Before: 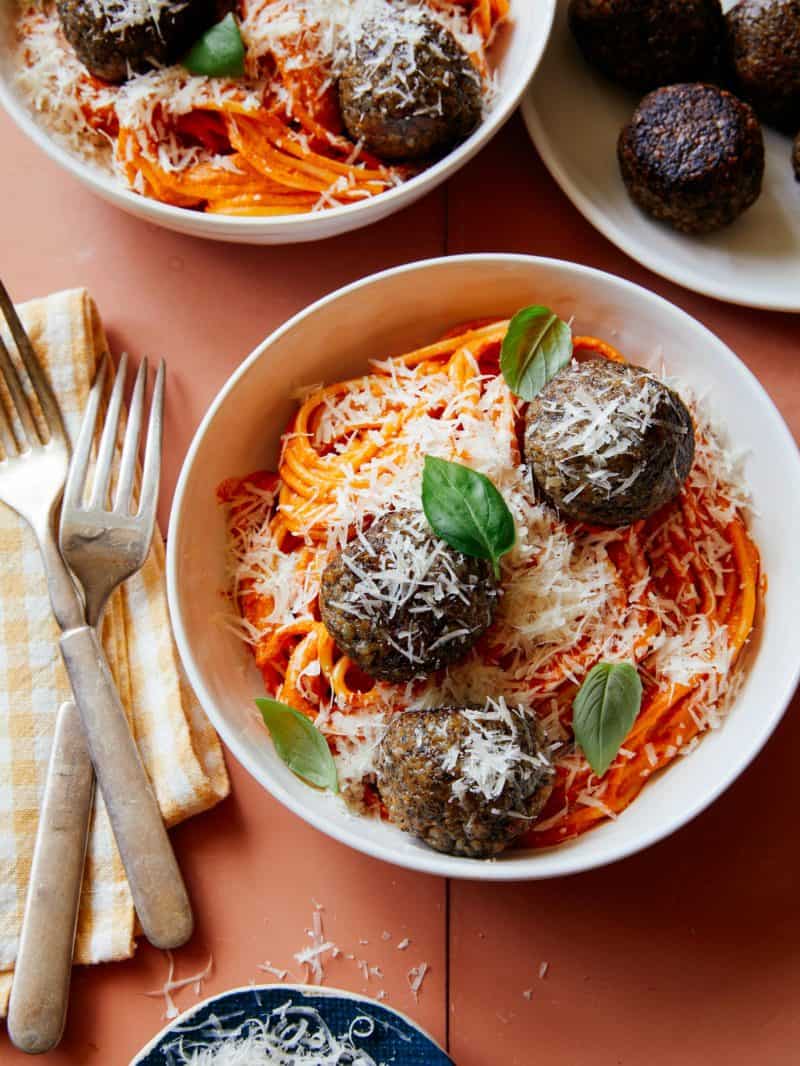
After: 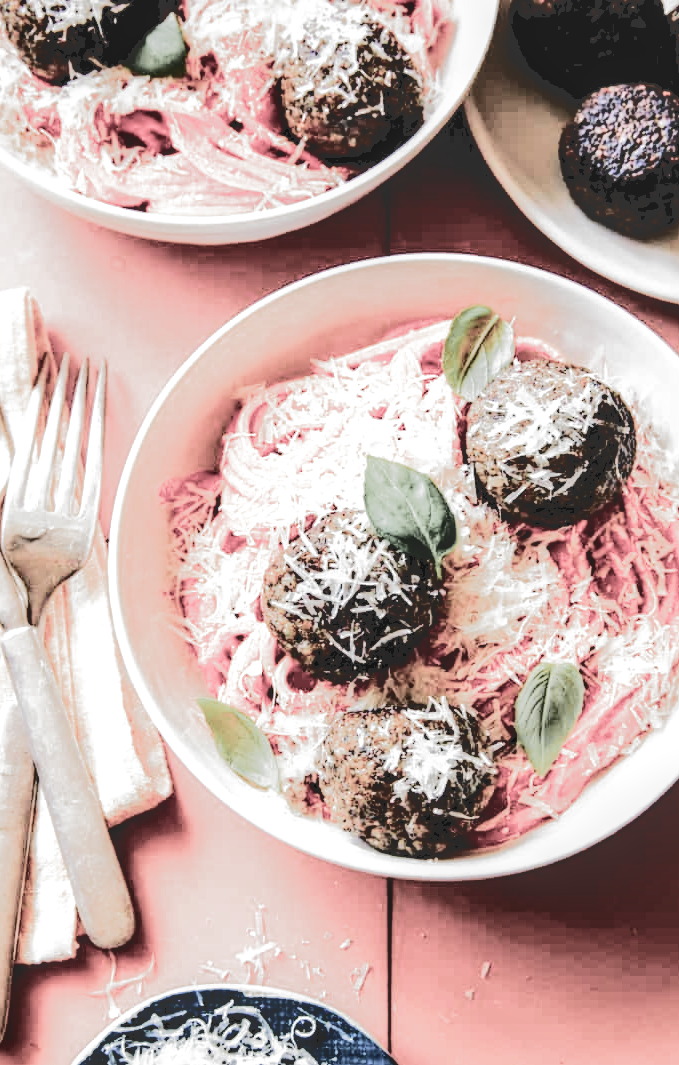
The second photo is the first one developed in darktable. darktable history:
sharpen: radius 2.877, amount 0.852, threshold 47.18
color zones: curves: ch1 [(0.29, 0.492) (0.373, 0.185) (0.509, 0.481)]; ch2 [(0.25, 0.462) (0.749, 0.457)]
local contrast: highlights 41%, shadows 63%, detail 136%, midtone range 0.516
exposure: black level correction 0, exposure 1.2 EV, compensate highlight preservation false
crop: left 7.326%, right 7.798%
tone curve: curves: ch0 [(0, 0) (0.003, 0.198) (0.011, 0.198) (0.025, 0.198) (0.044, 0.198) (0.069, 0.201) (0.1, 0.202) (0.136, 0.207) (0.177, 0.212) (0.224, 0.222) (0.277, 0.27) (0.335, 0.332) (0.399, 0.422) (0.468, 0.542) (0.543, 0.626) (0.623, 0.698) (0.709, 0.764) (0.801, 0.82) (0.898, 0.863) (1, 1)], color space Lab, independent channels
filmic rgb: black relative exposure -5.05 EV, white relative exposure 3.97 EV, hardness 2.9, contrast 1.095, highlights saturation mix -18.63%, color science v5 (2021), iterations of high-quality reconstruction 0, contrast in shadows safe, contrast in highlights safe
tone equalizer: -8 EV -0.742 EV, -7 EV -0.713 EV, -6 EV -0.638 EV, -5 EV -0.422 EV, -3 EV 0.366 EV, -2 EV 0.6 EV, -1 EV 0.676 EV, +0 EV 0.749 EV, edges refinement/feathering 500, mask exposure compensation -1.57 EV, preserve details no
